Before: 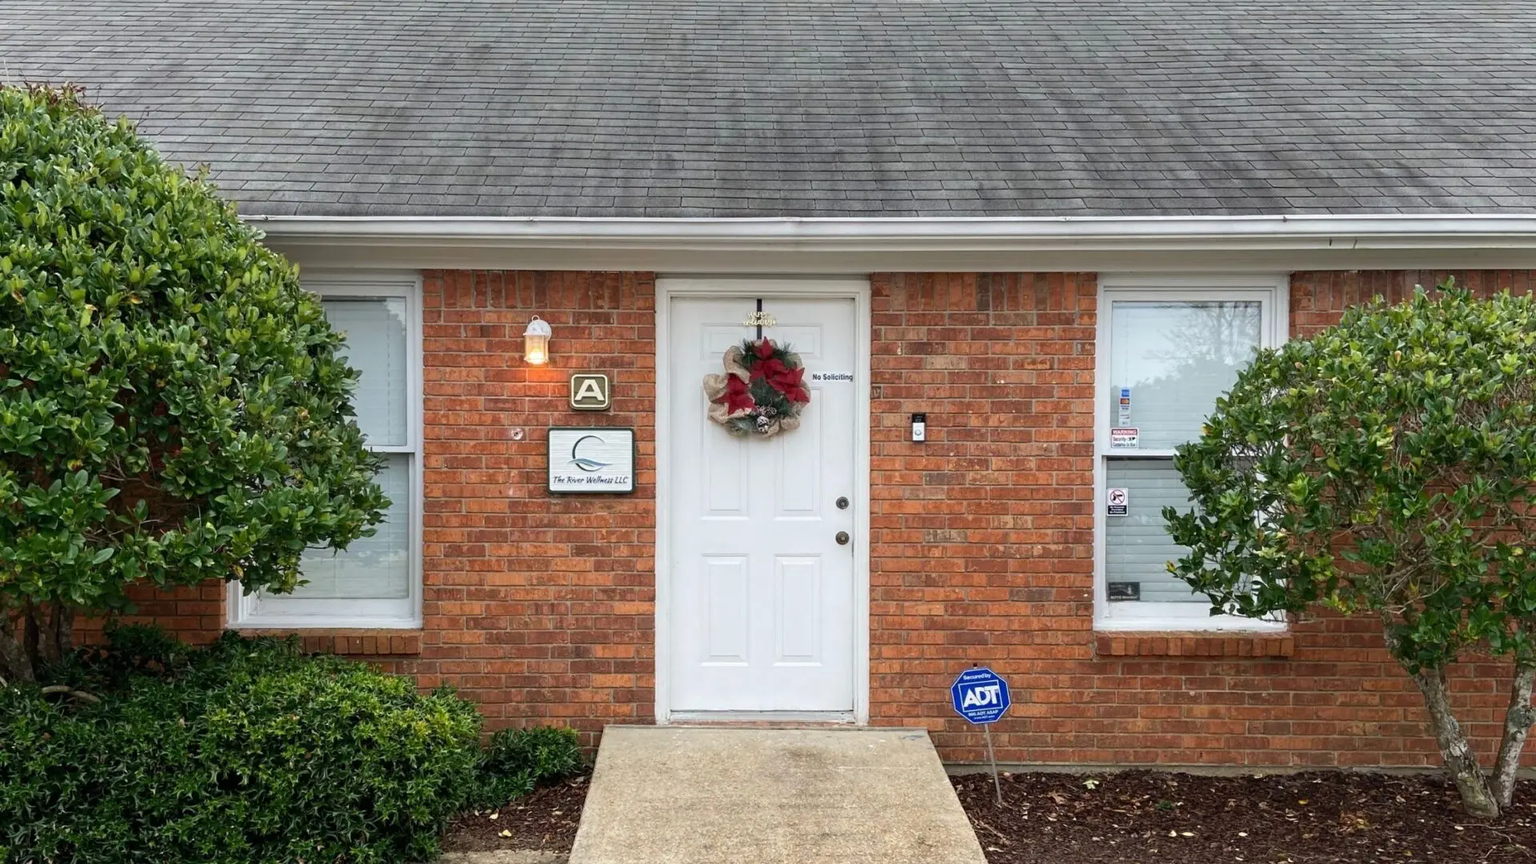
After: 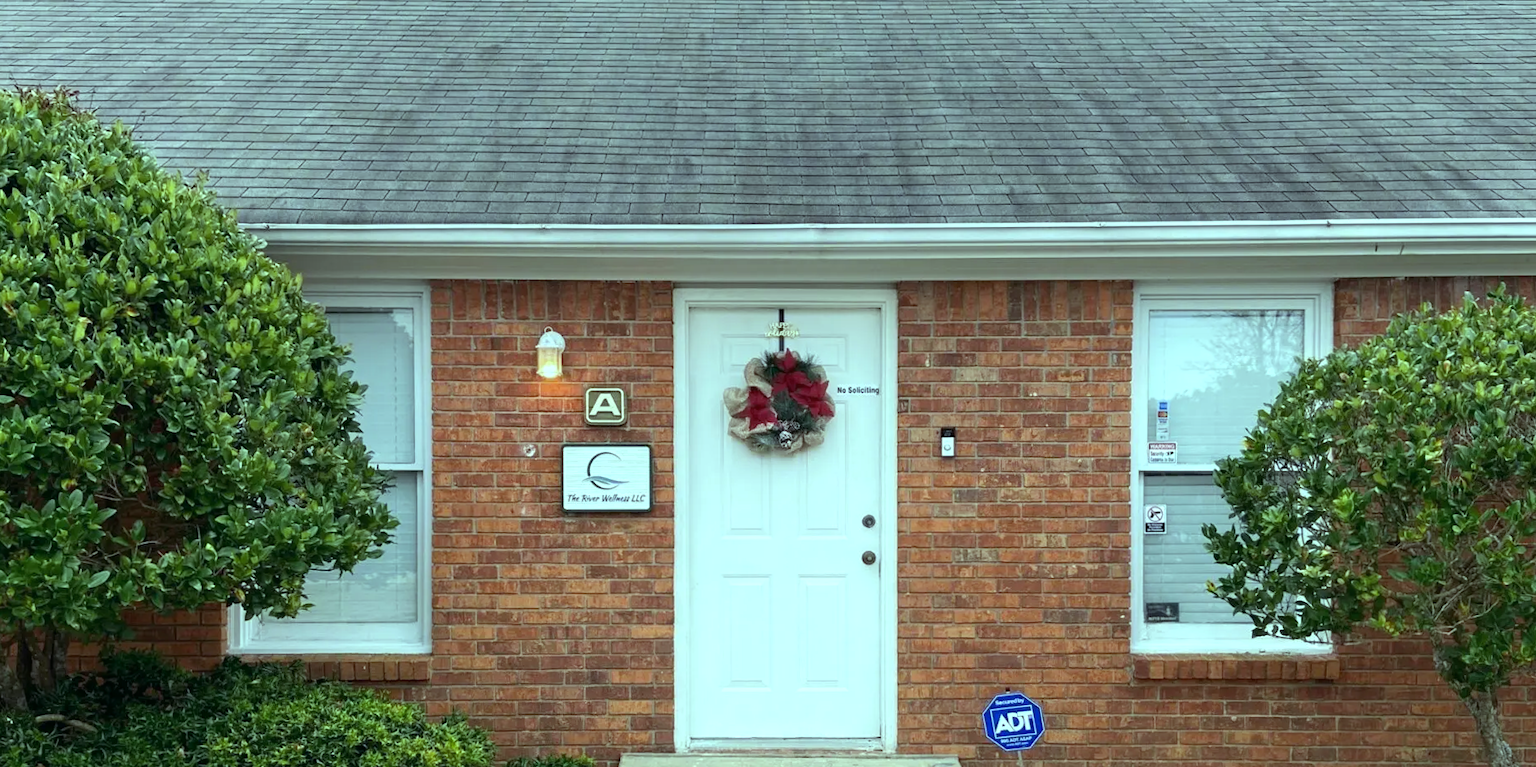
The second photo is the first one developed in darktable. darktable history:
color balance: mode lift, gamma, gain (sRGB), lift [0.997, 0.979, 1.021, 1.011], gamma [1, 1.084, 0.916, 0.998], gain [1, 0.87, 1.13, 1.101], contrast 4.55%, contrast fulcrum 38.24%, output saturation 104.09%
crop and rotate: angle 0.2°, left 0.275%, right 3.127%, bottom 14.18%
